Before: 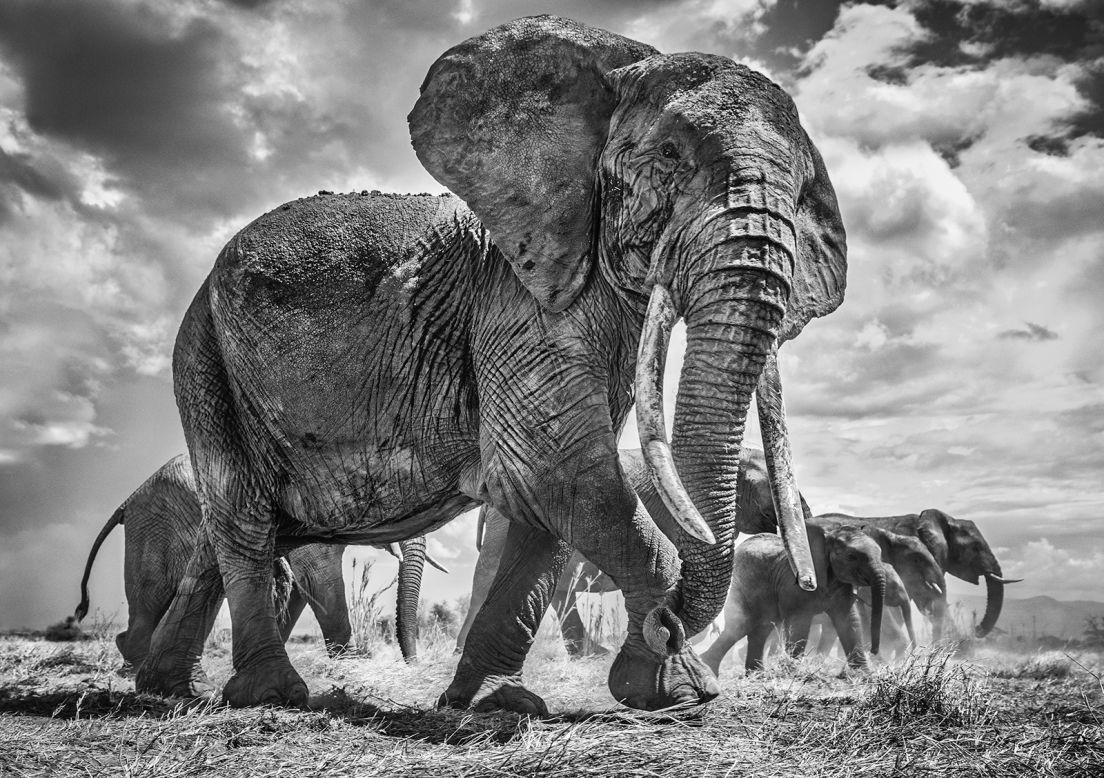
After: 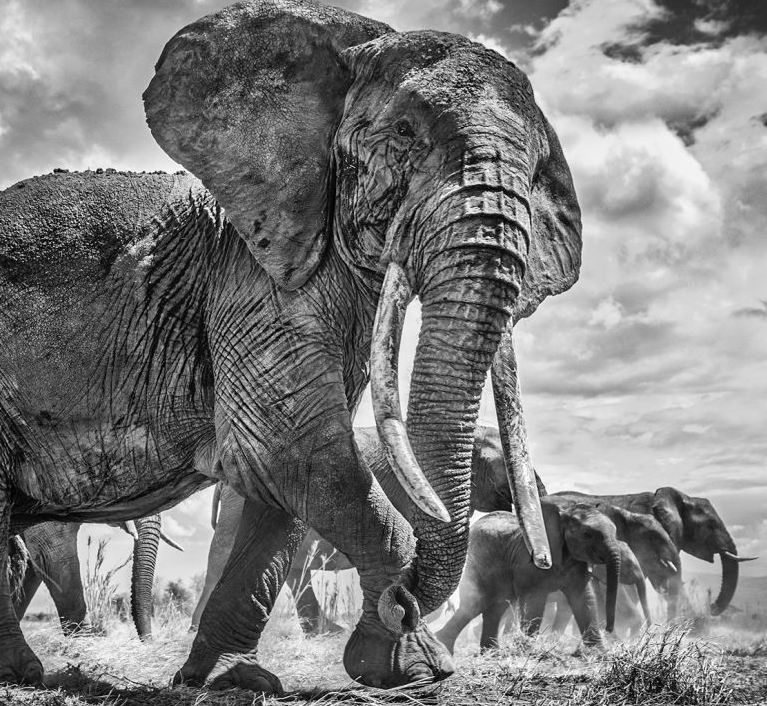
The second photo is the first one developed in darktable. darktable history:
crop and rotate: left 24.034%, top 2.838%, right 6.406%, bottom 6.299%
tone equalizer: on, module defaults
